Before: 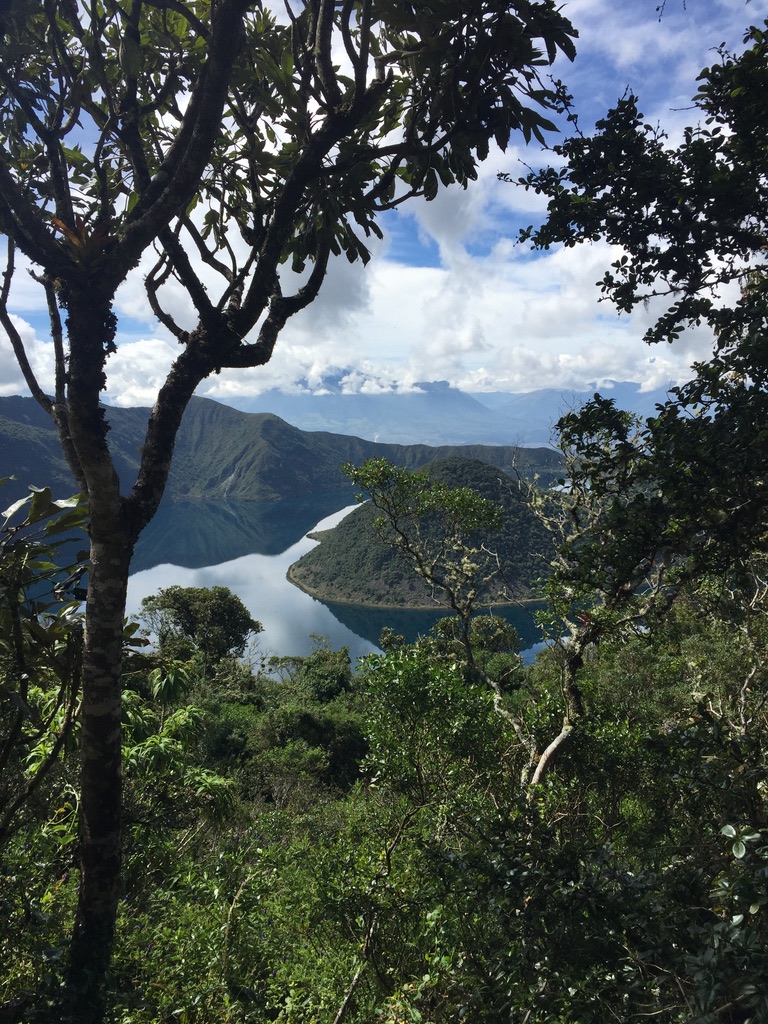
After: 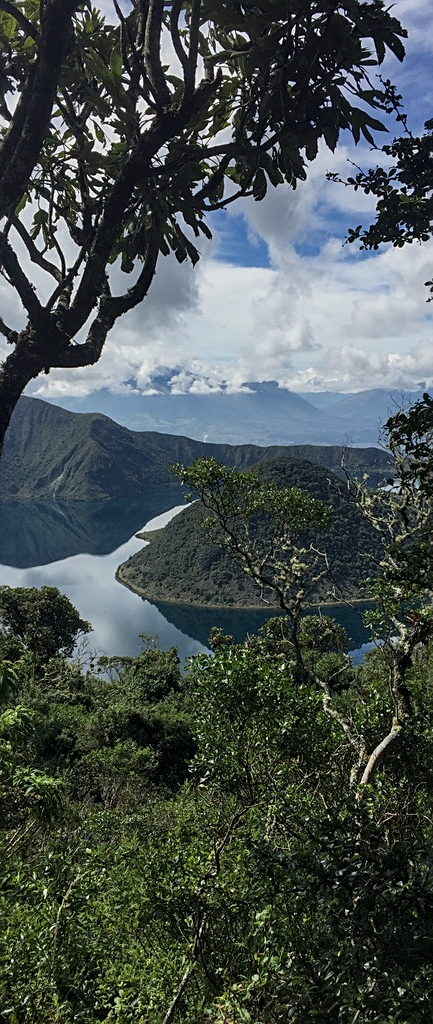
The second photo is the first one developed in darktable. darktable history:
exposure: exposure -0.421 EV, compensate highlight preservation false
local contrast: detail 130%
crop and rotate: left 22.394%, right 21.21%
sharpen: on, module defaults
